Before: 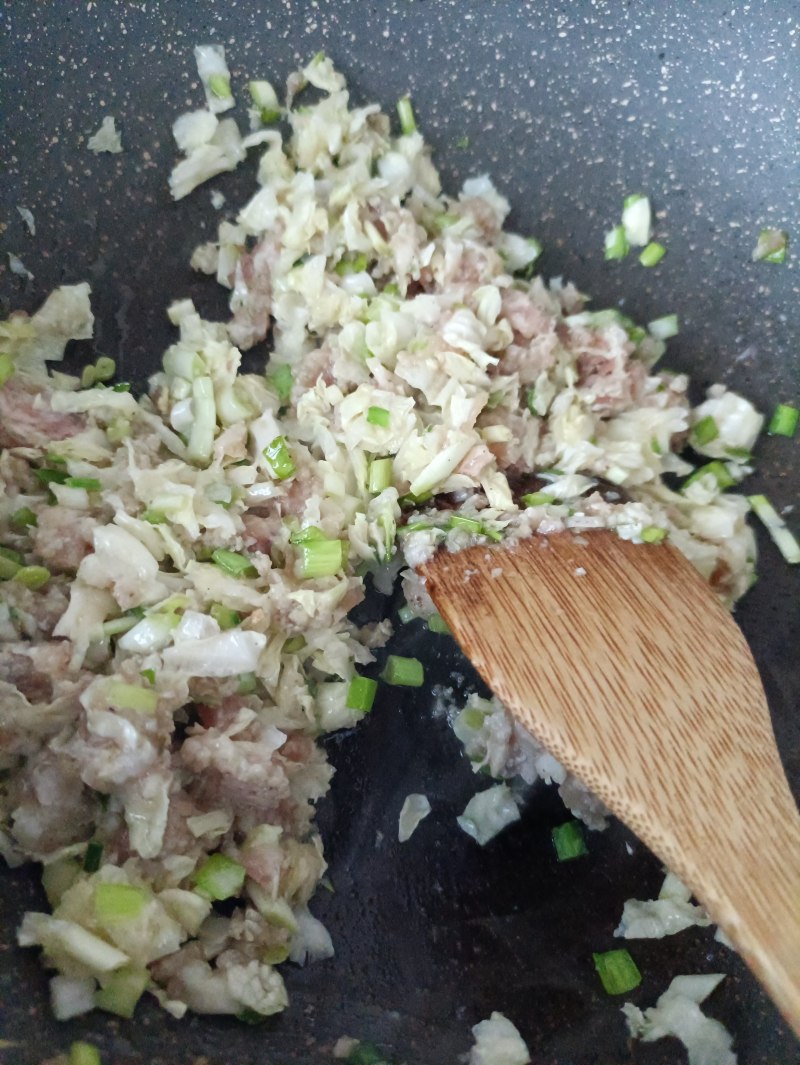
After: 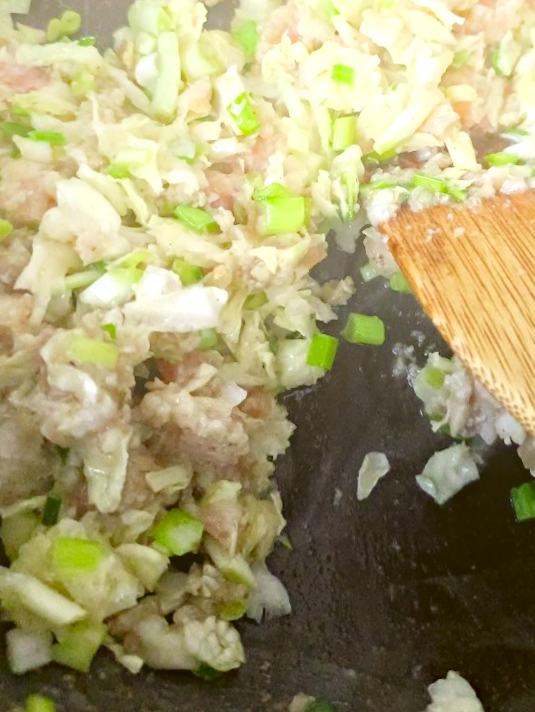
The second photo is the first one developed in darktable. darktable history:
white balance: red 0.948, green 1.02, blue 1.176
levels: mode automatic
crop and rotate: angle -0.82°, left 3.85%, top 31.828%, right 27.992%
haze removal: compatibility mode true, adaptive false
color correction: highlights a* 0.162, highlights b* 29.53, shadows a* -0.162, shadows b* 21.09
bloom: size 38%, threshold 95%, strength 30%
exposure: black level correction 0, exposure 0.5 EV, compensate highlight preservation false
